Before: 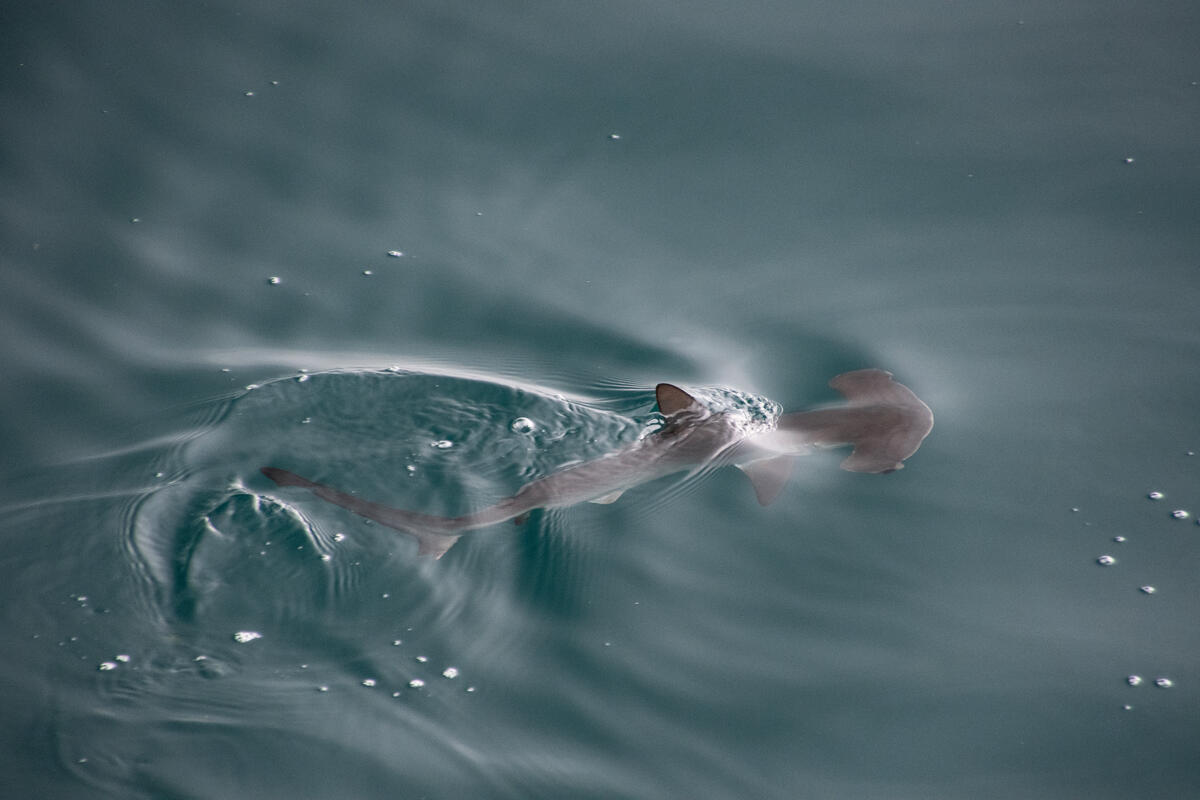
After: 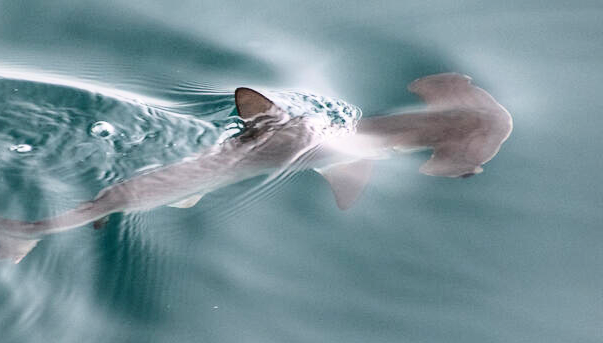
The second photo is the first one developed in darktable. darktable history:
exposure: compensate exposure bias true, compensate highlight preservation false
crop: left 35.146%, top 37.015%, right 14.558%, bottom 20.009%
base curve: curves: ch0 [(0, 0) (0.028, 0.03) (0.121, 0.232) (0.46, 0.748) (0.859, 0.968) (1, 1)]
